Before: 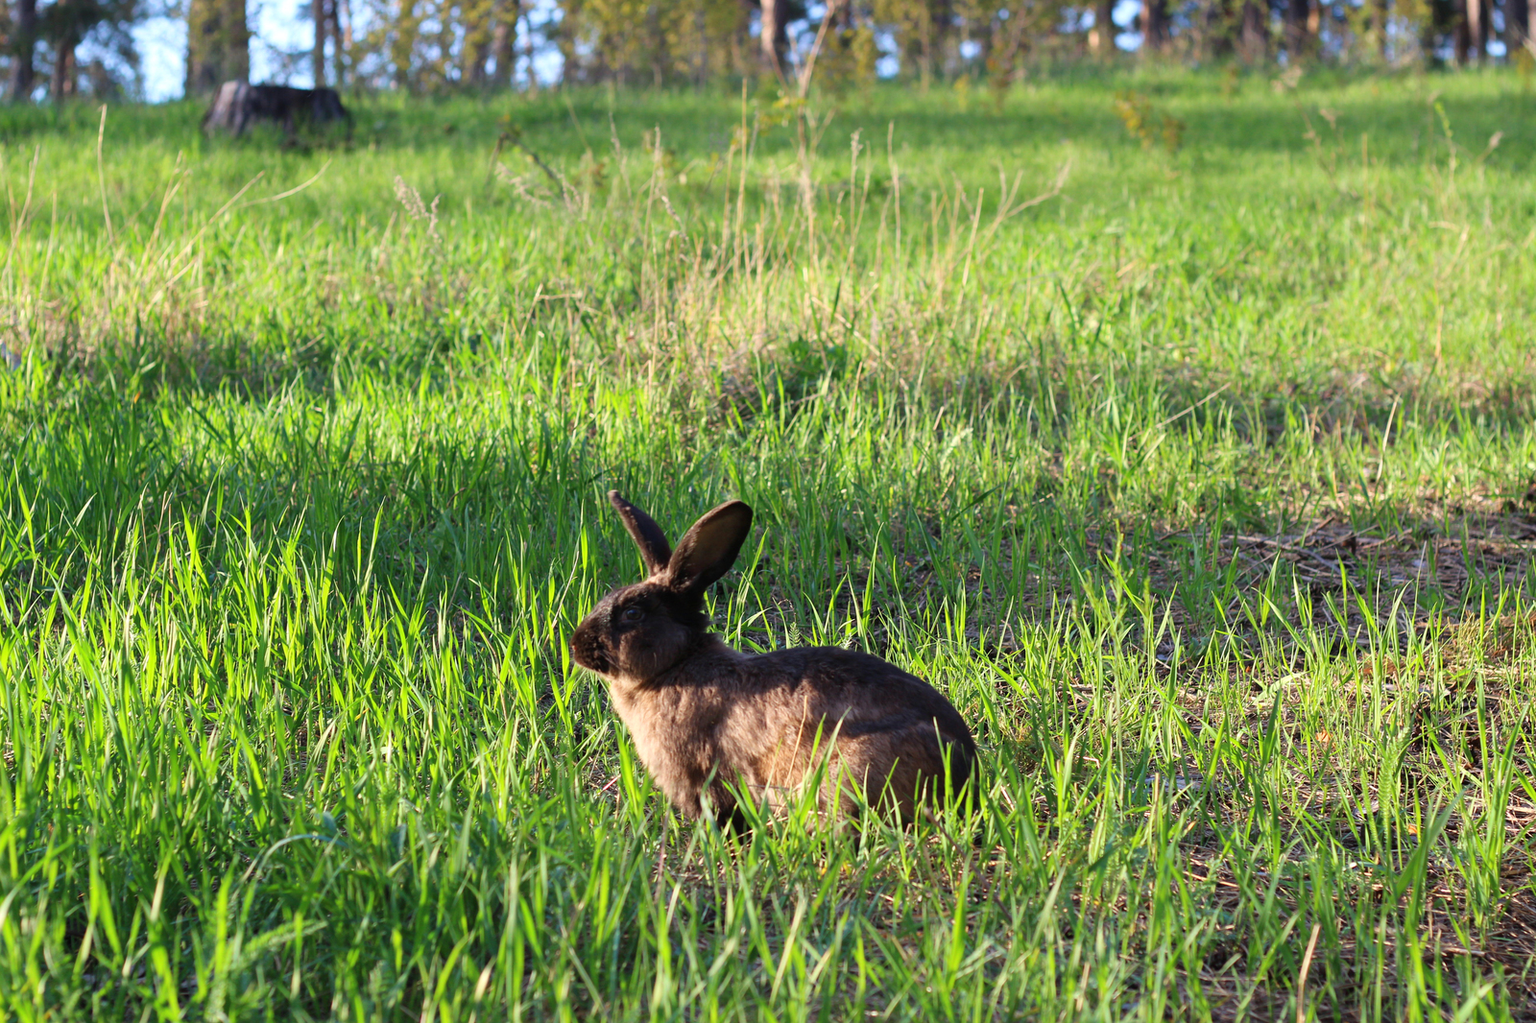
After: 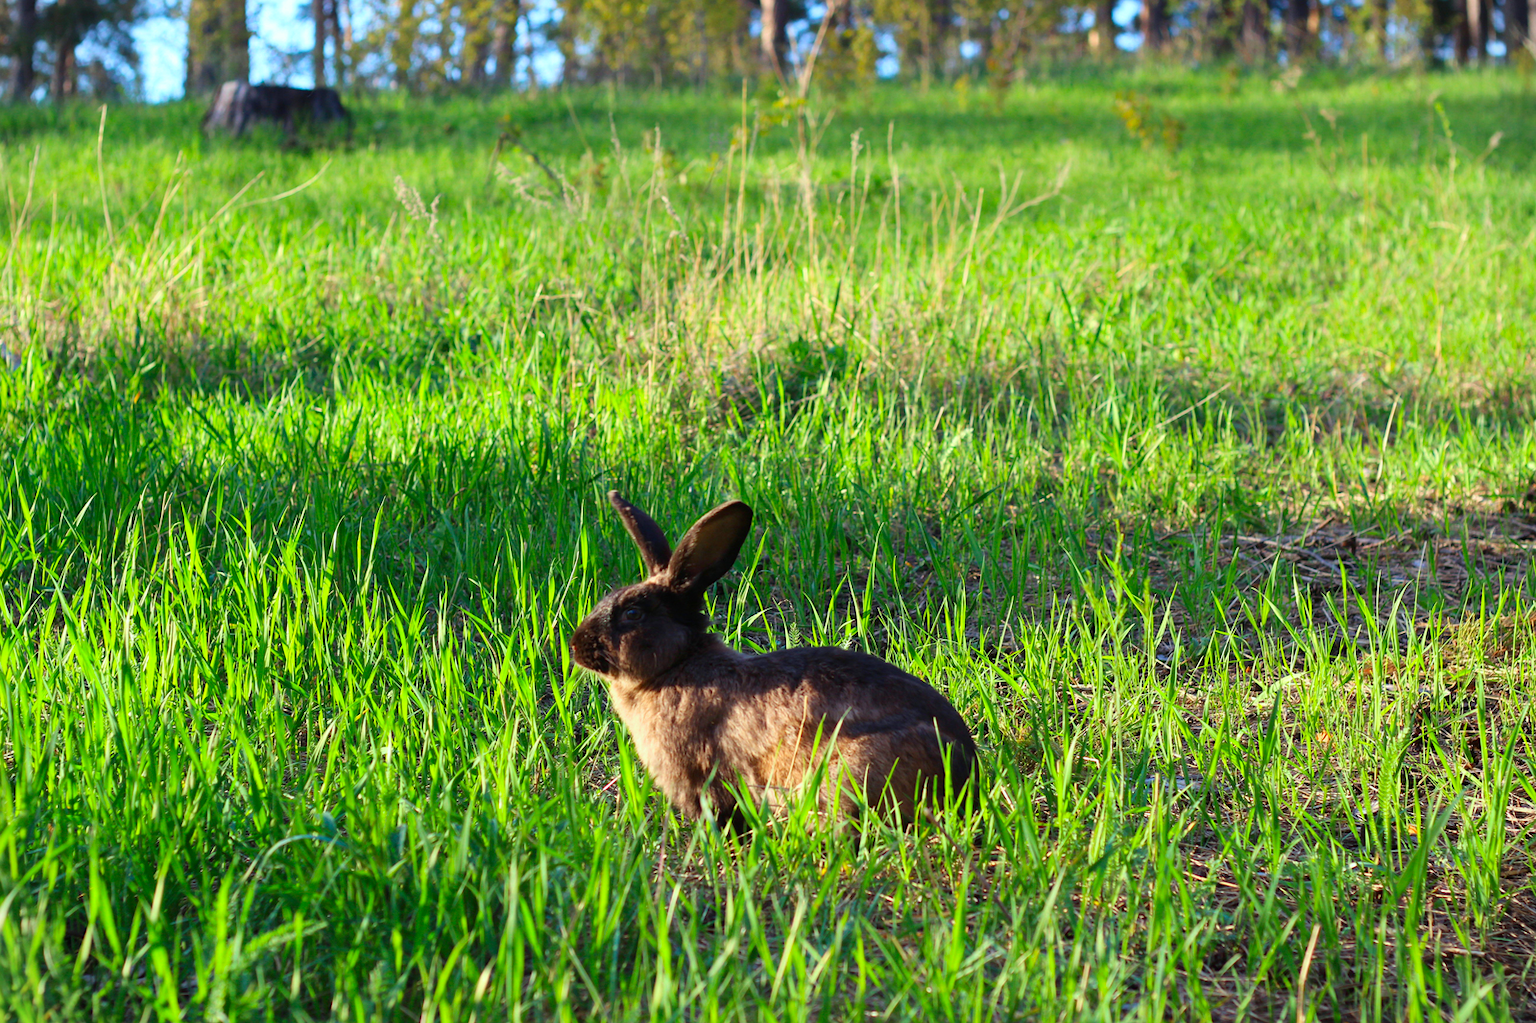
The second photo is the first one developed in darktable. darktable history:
color correction: highlights a* -6.93, highlights b* 0.84
contrast brightness saturation: contrast 0.093, saturation 0.272
vignetting: fall-off start 100.41%
